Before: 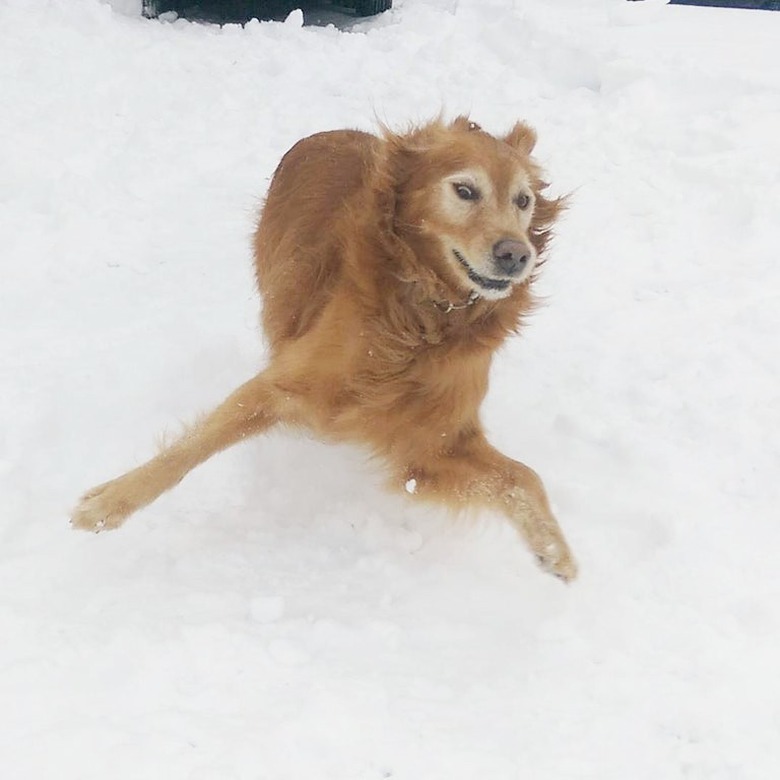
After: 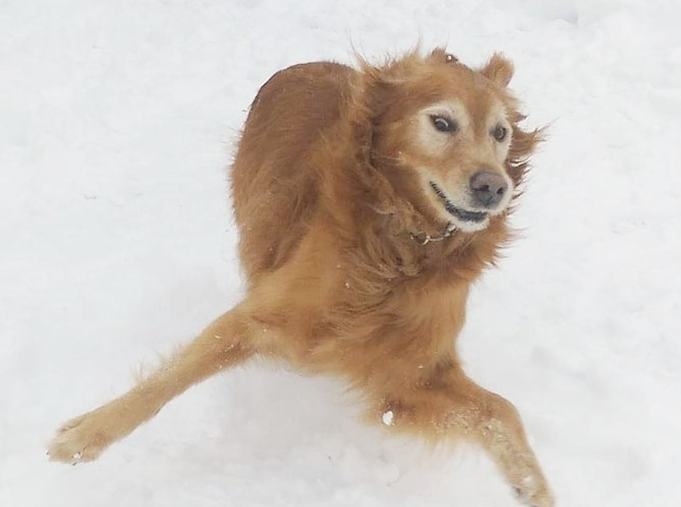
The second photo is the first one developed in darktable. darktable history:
crop: left 2.974%, top 8.832%, right 9.68%, bottom 26.167%
